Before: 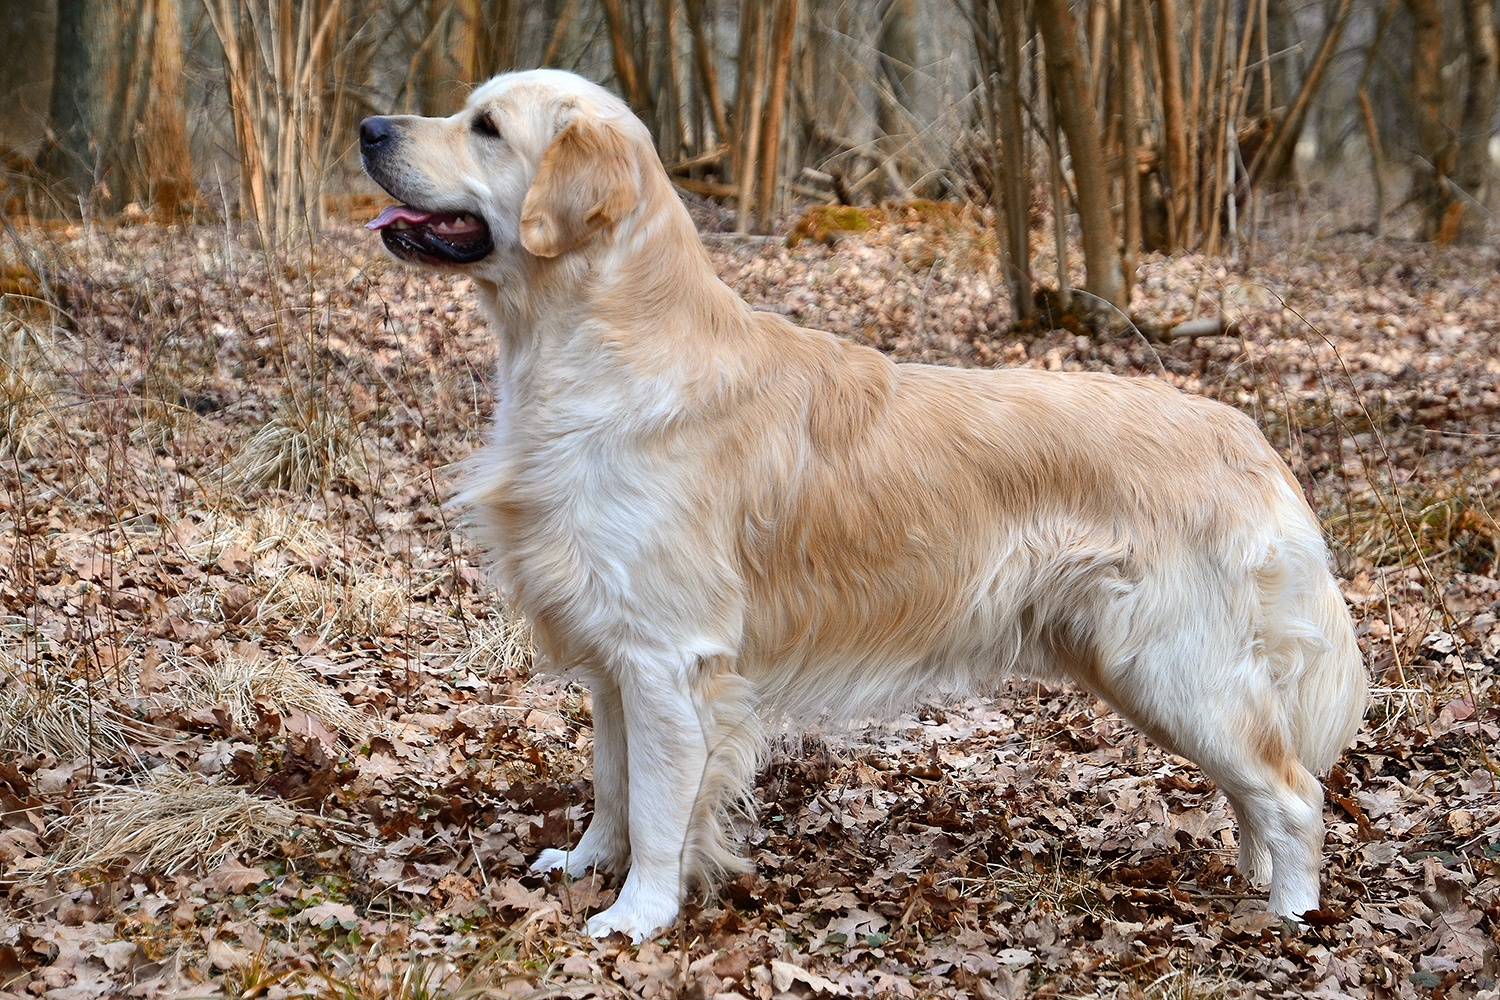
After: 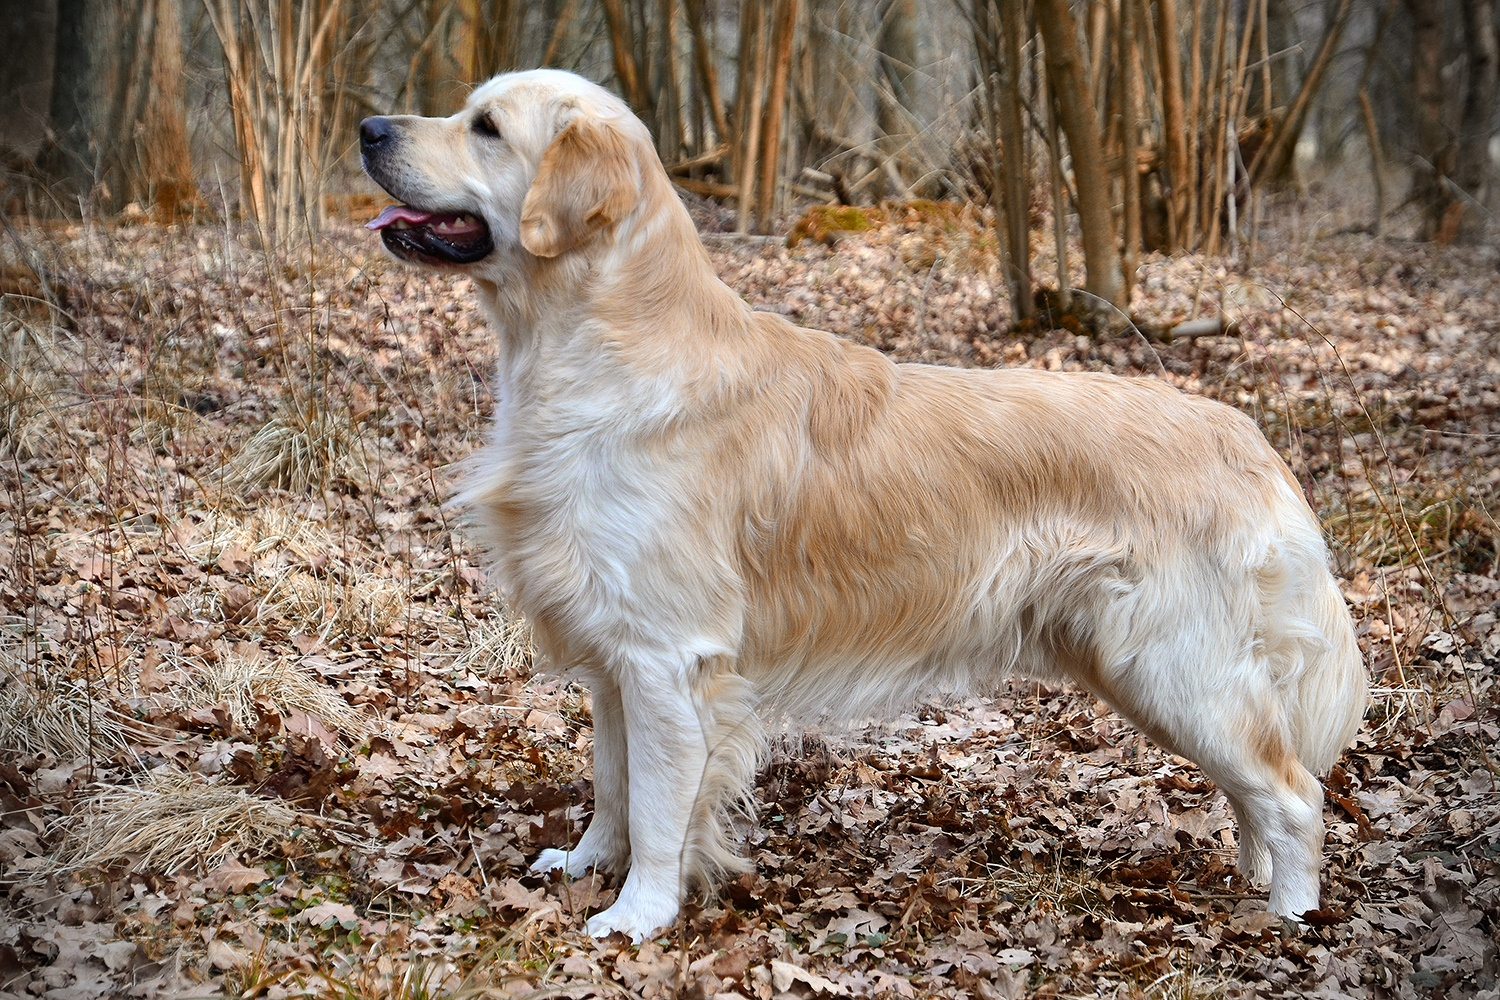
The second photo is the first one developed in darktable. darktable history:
vignetting: fall-off start 87.62%, fall-off radius 25.21%
